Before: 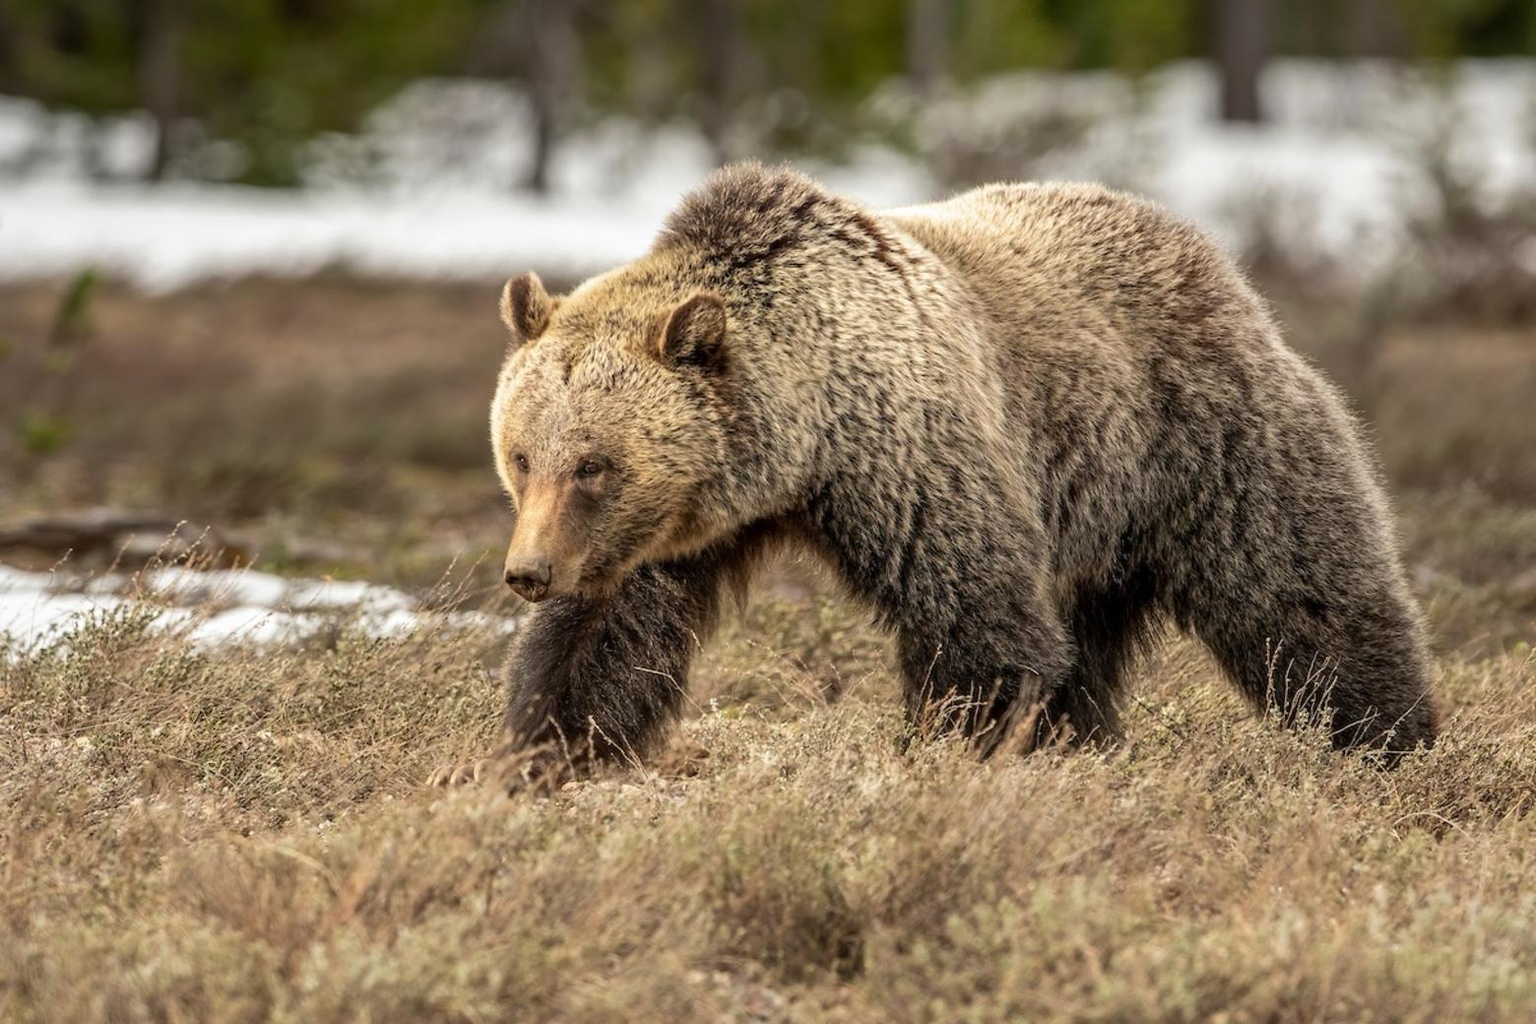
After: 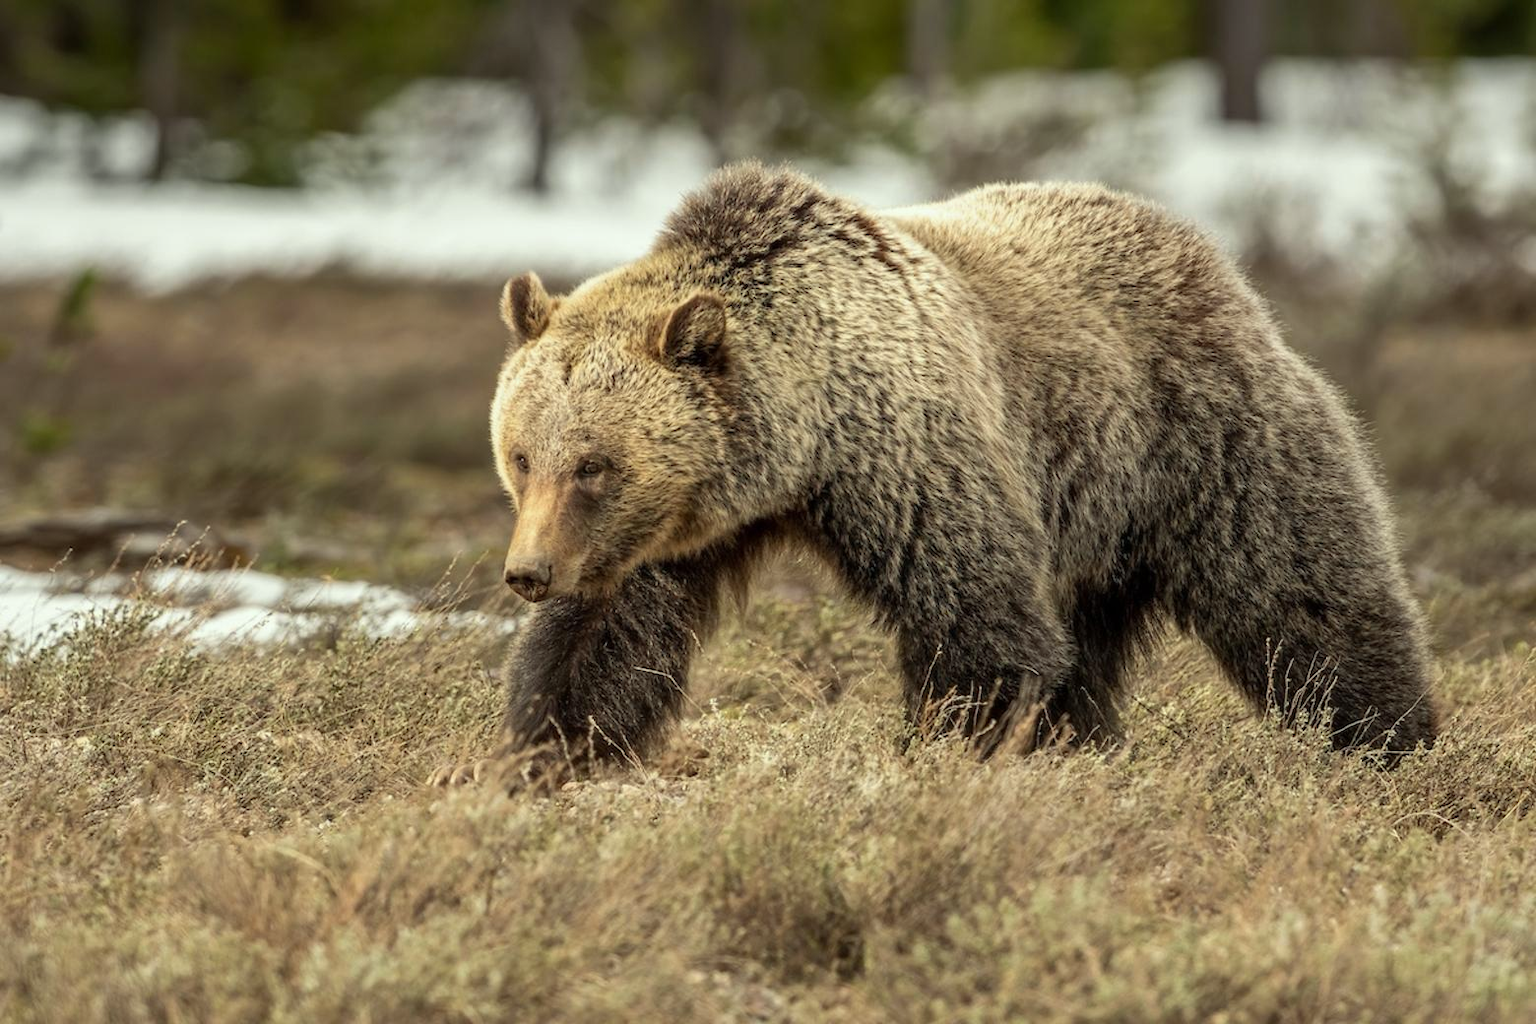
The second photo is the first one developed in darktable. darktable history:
exposure: exposure -0.05 EV
color correction: highlights a* -4.73, highlights b* 5.06, saturation 0.97
